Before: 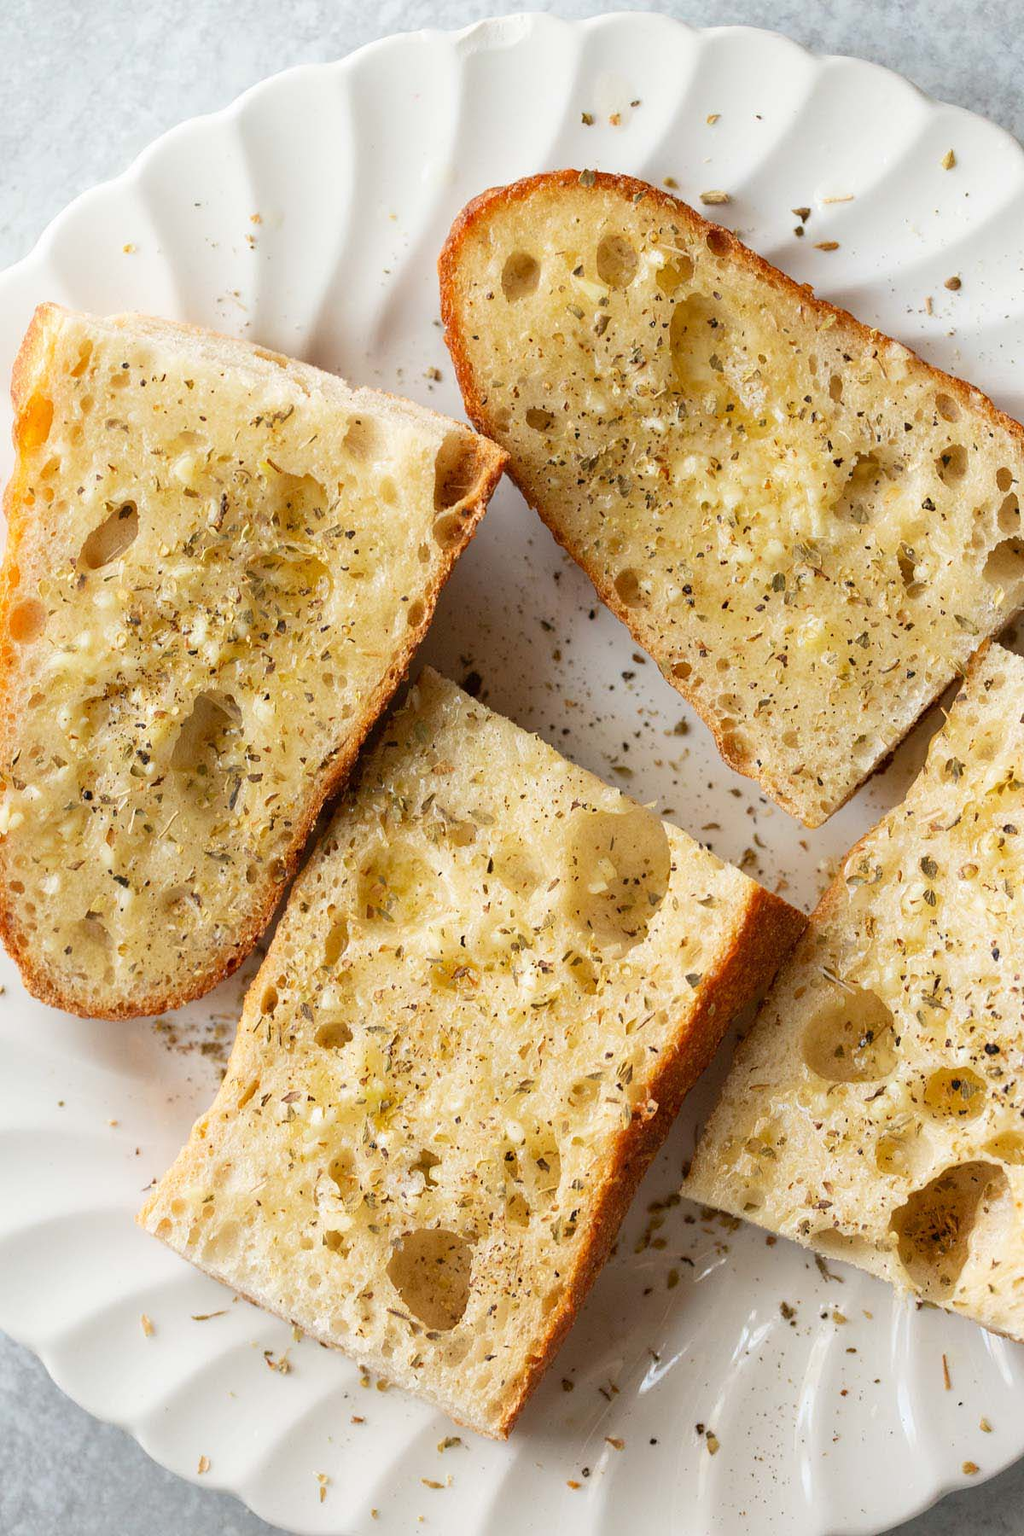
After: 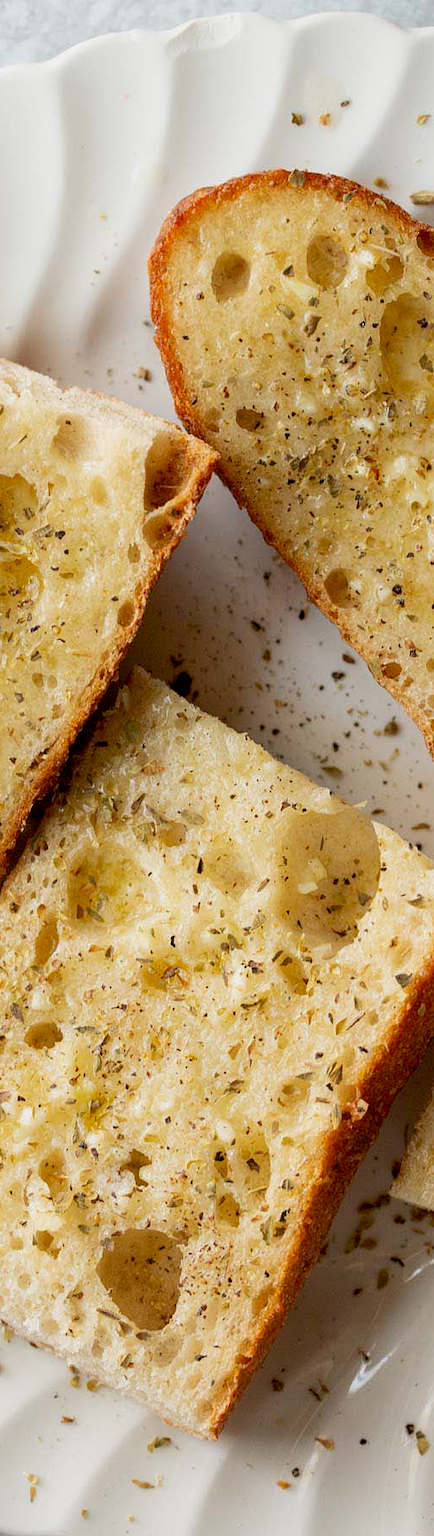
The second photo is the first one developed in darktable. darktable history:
exposure: black level correction 0.009, exposure -0.163 EV, compensate highlight preservation false
crop: left 28.416%, right 29.098%
